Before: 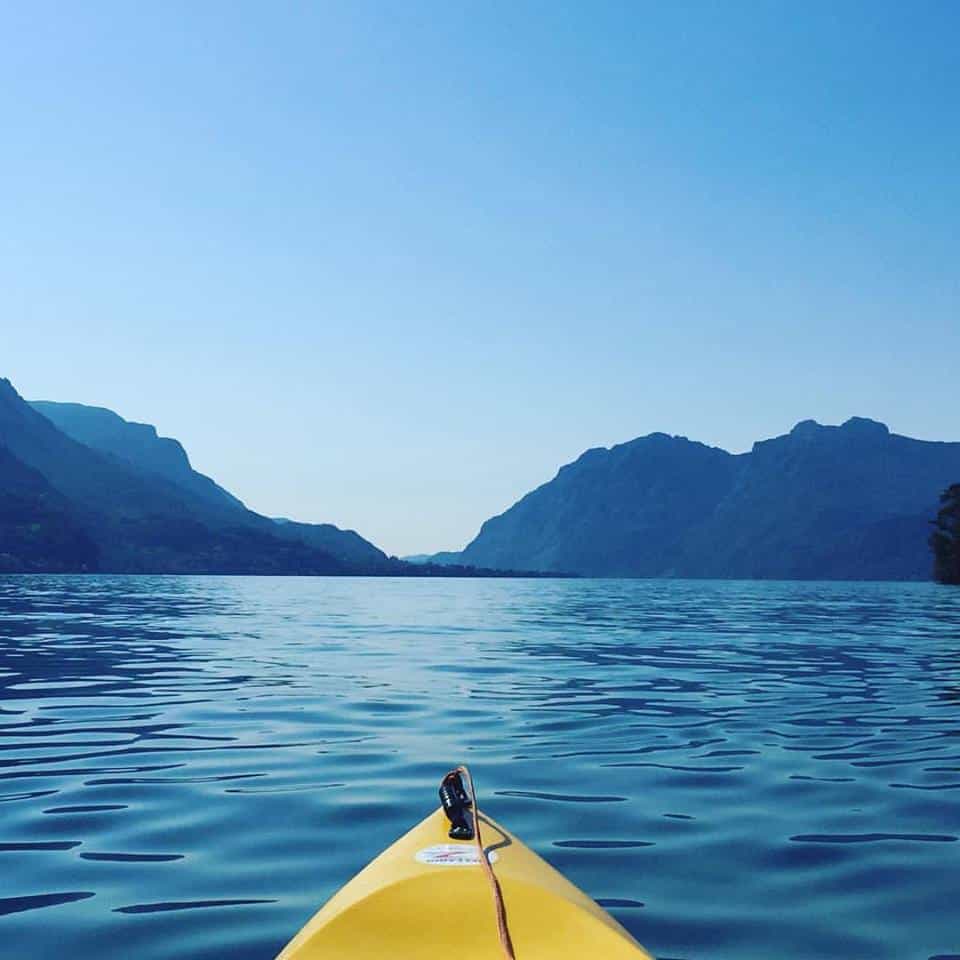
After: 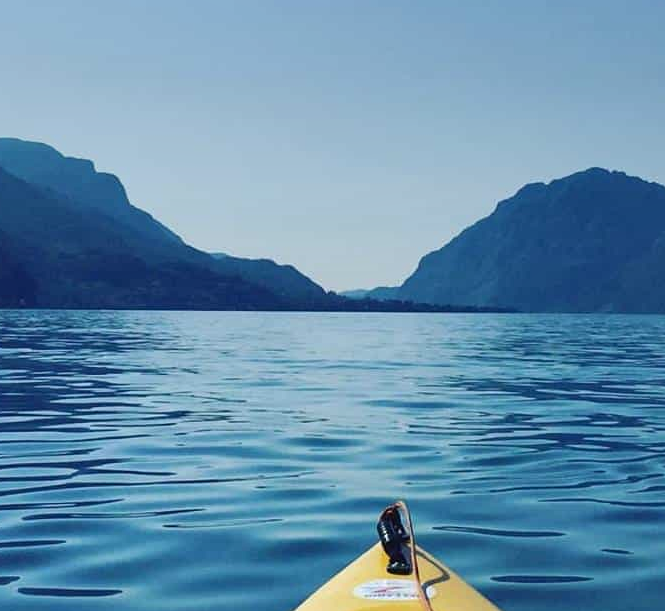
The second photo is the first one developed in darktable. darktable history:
local contrast: mode bilateral grid, contrast 20, coarseness 50, detail 120%, midtone range 0.2
graduated density: on, module defaults
crop: left 6.488%, top 27.668%, right 24.183%, bottom 8.656%
color calibration: illuminant same as pipeline (D50), adaptation none (bypass), gamut compression 1.72
